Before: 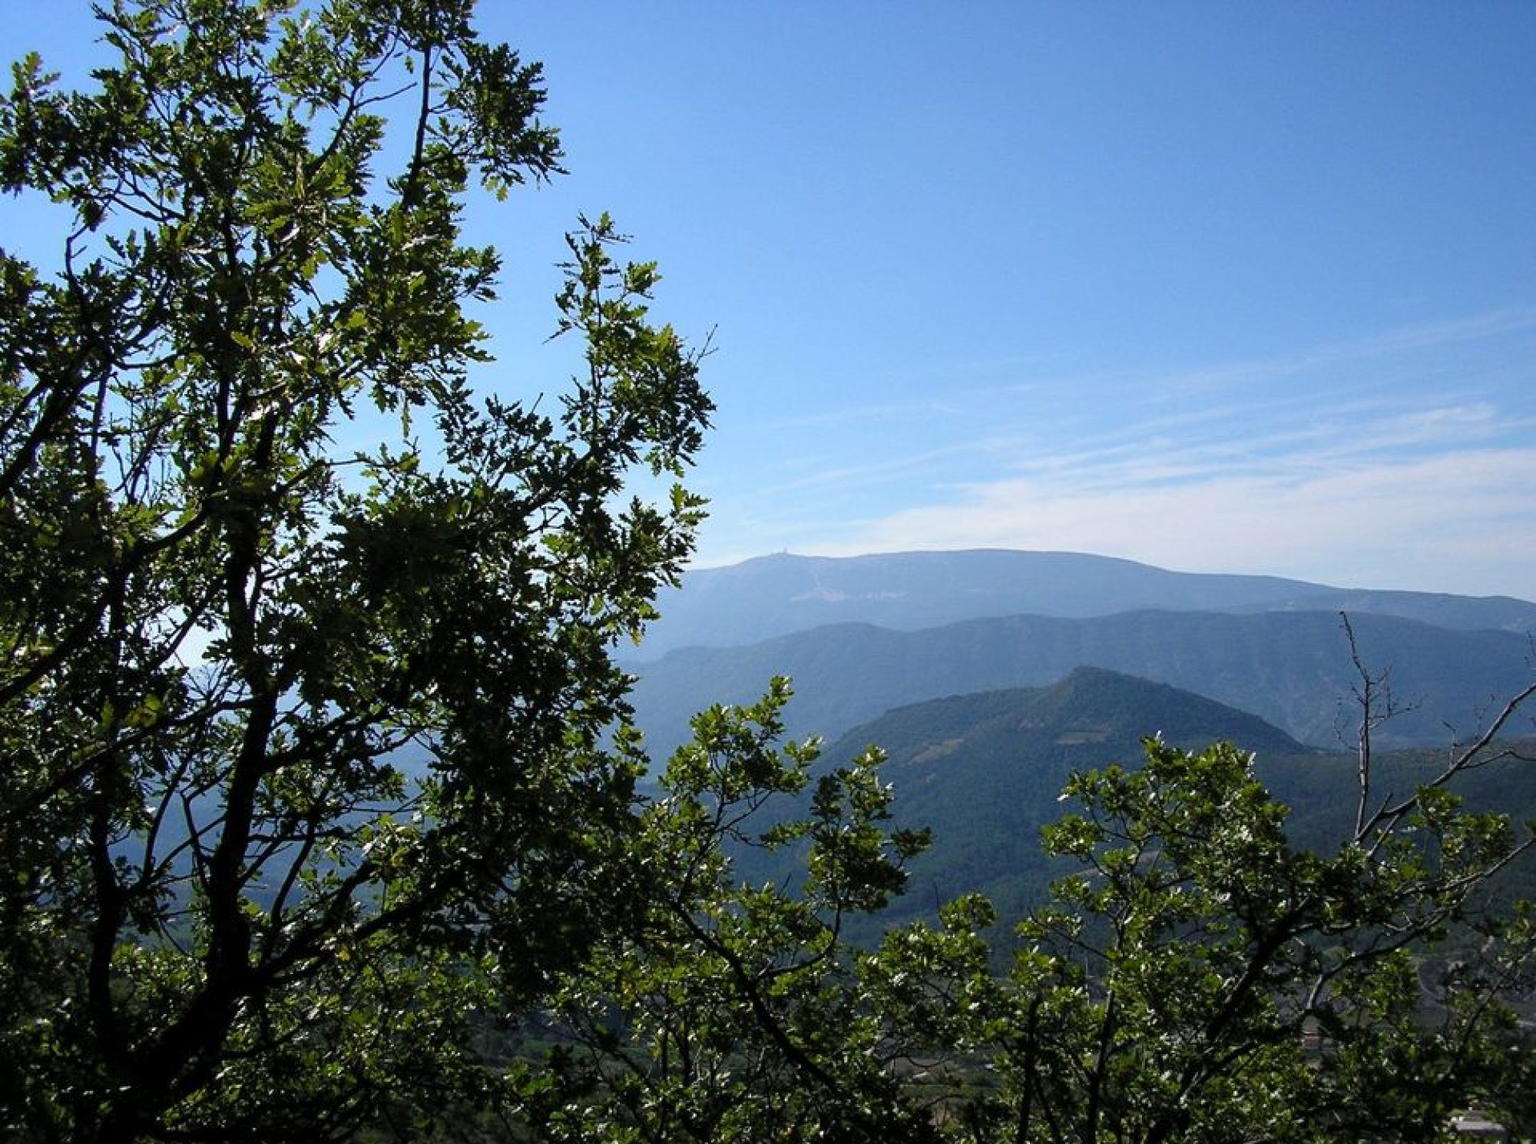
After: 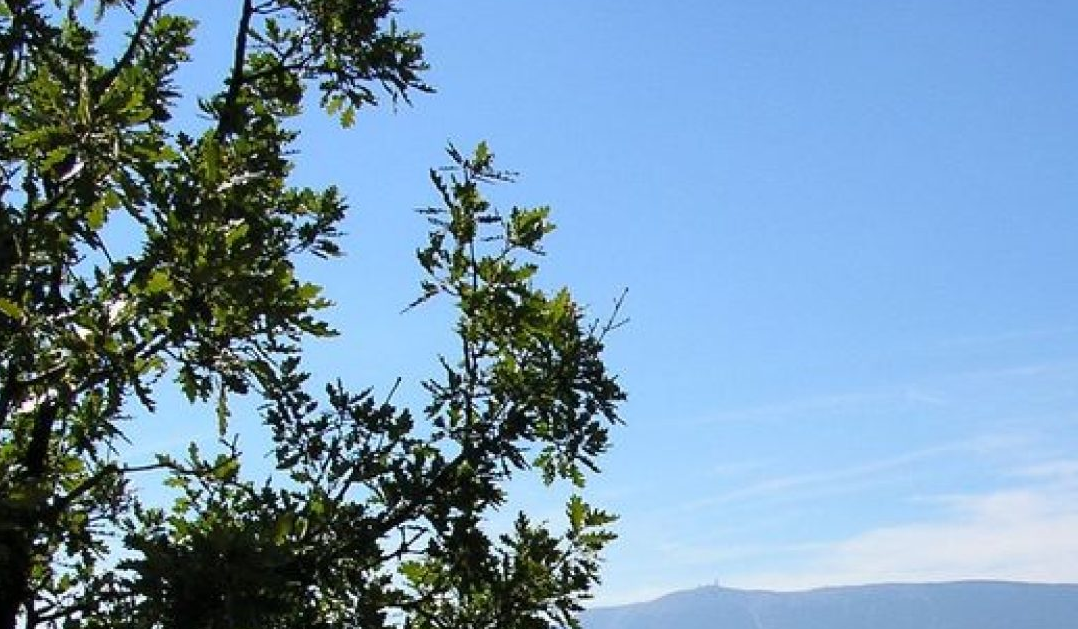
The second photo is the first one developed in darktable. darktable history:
crop: left 15.306%, top 9.065%, right 30.789%, bottom 48.638%
